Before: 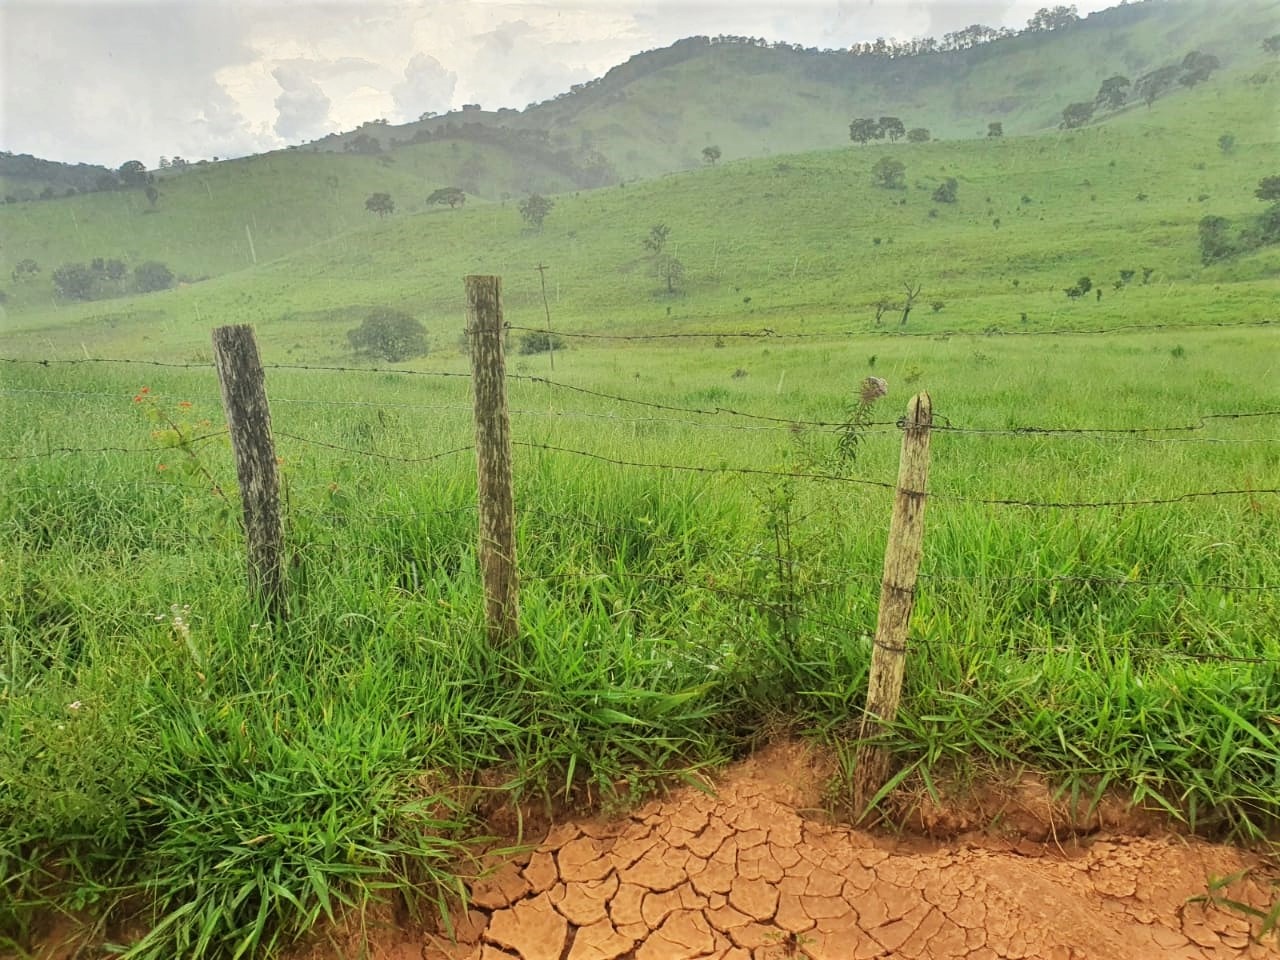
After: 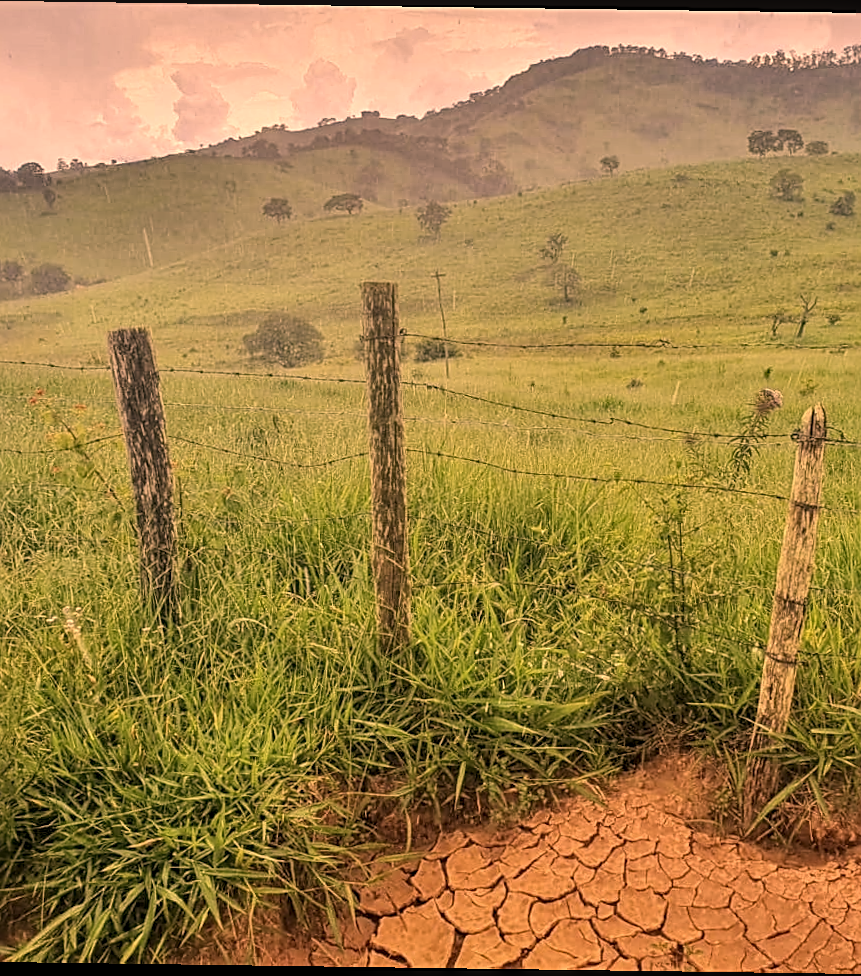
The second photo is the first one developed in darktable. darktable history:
local contrast: on, module defaults
crop and rotate: left 8.786%, right 24.548%
sharpen: on, module defaults
haze removal: compatibility mode true, adaptive false
rotate and perspective: rotation 0.8°, automatic cropping off
color correction: highlights a* 40, highlights b* 40, saturation 0.69
tone equalizer: on, module defaults
